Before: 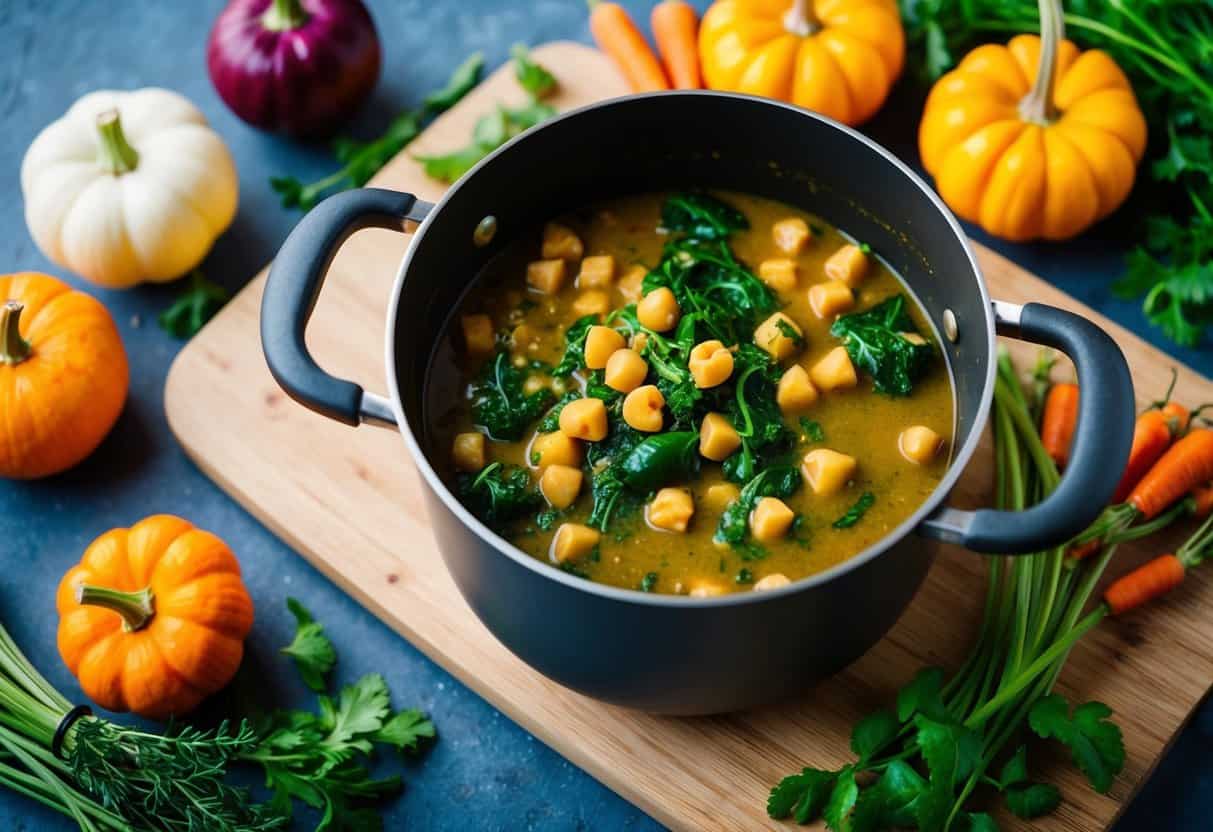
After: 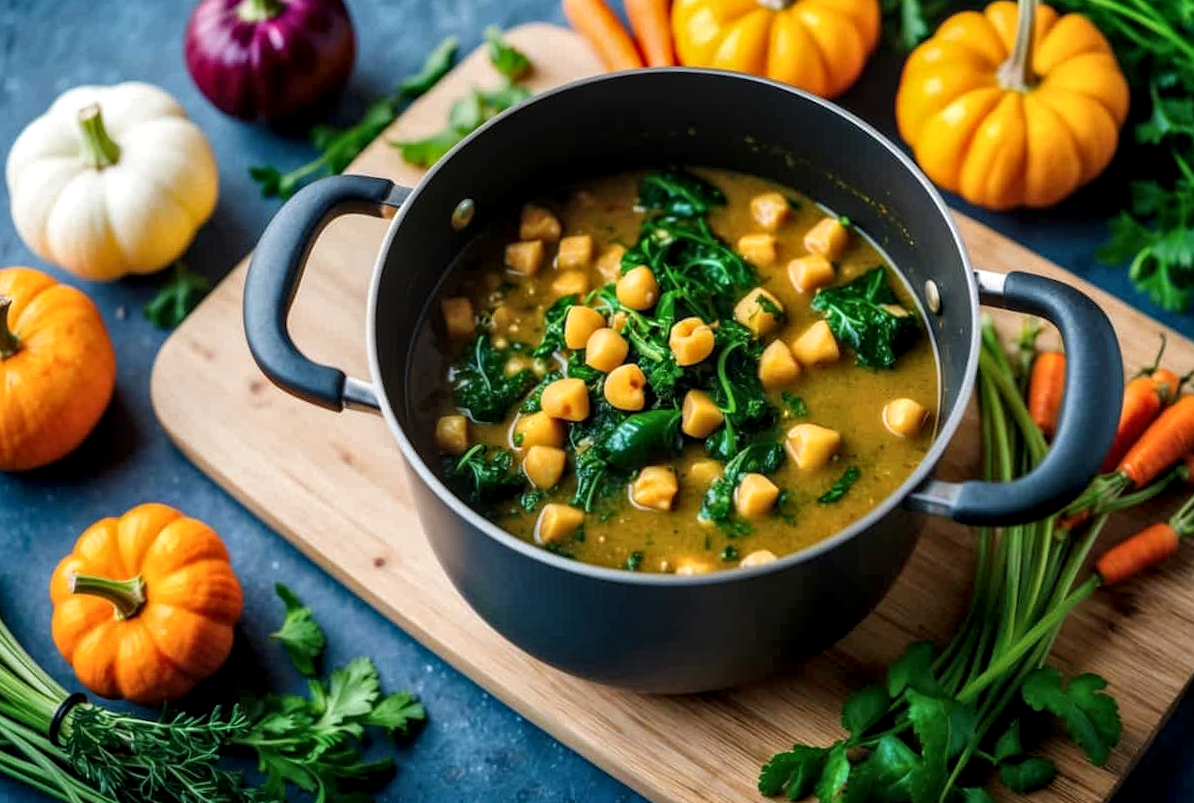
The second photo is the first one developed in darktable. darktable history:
local contrast: highlights 61%, detail 143%, midtone range 0.428
rotate and perspective: rotation -1.32°, lens shift (horizontal) -0.031, crop left 0.015, crop right 0.985, crop top 0.047, crop bottom 0.982
